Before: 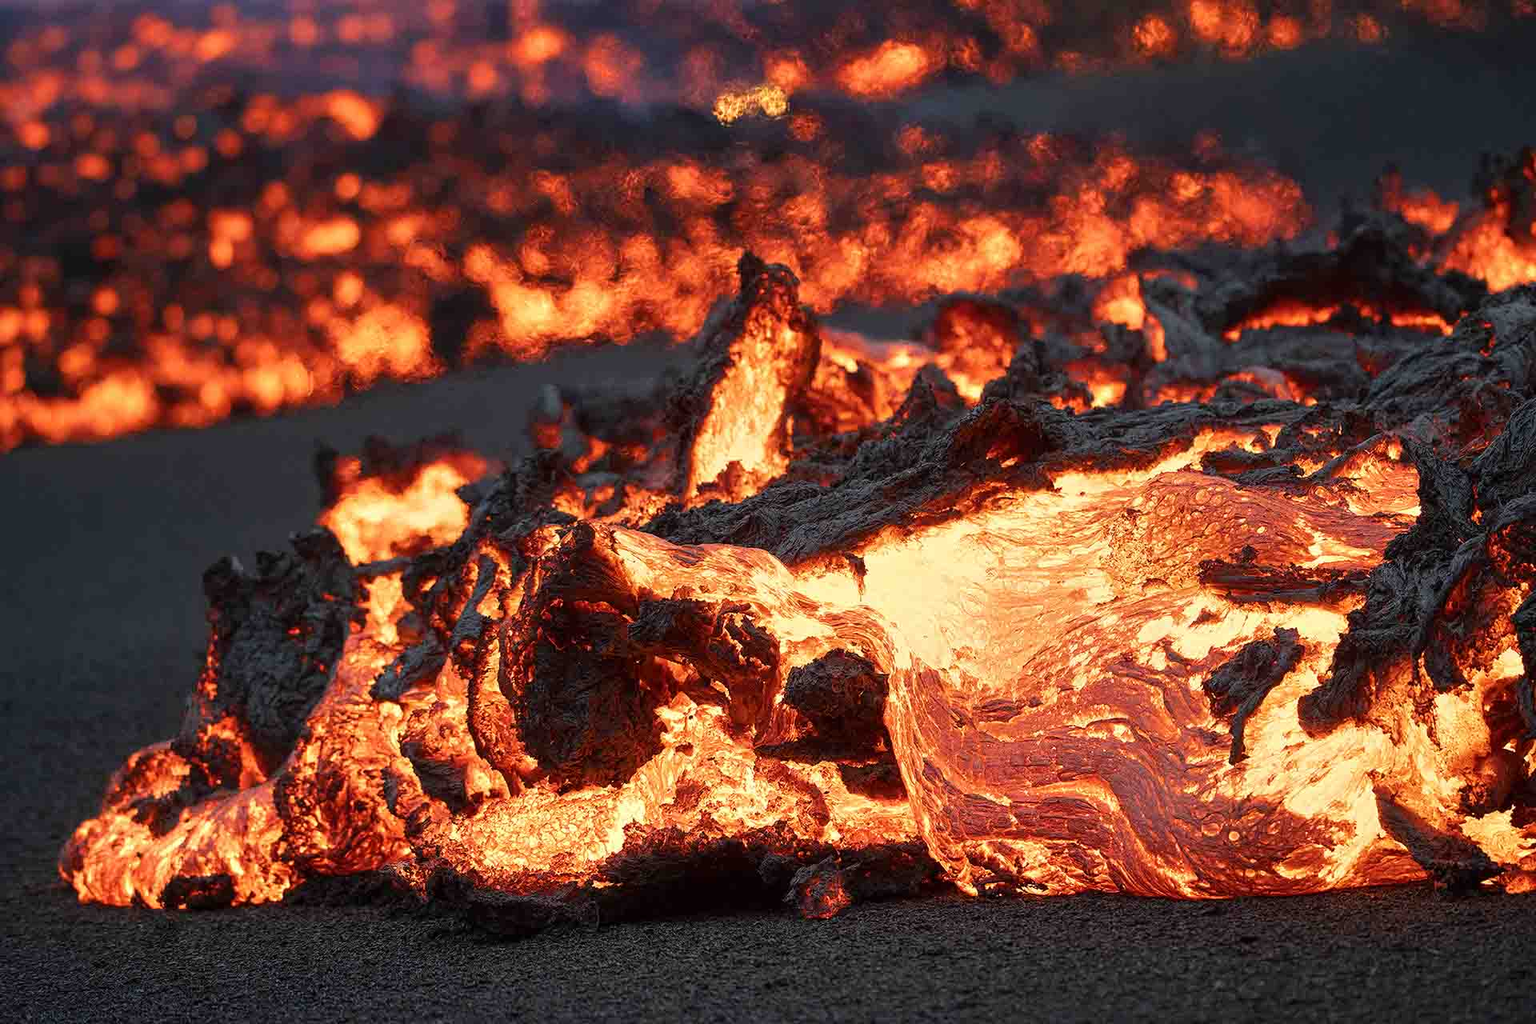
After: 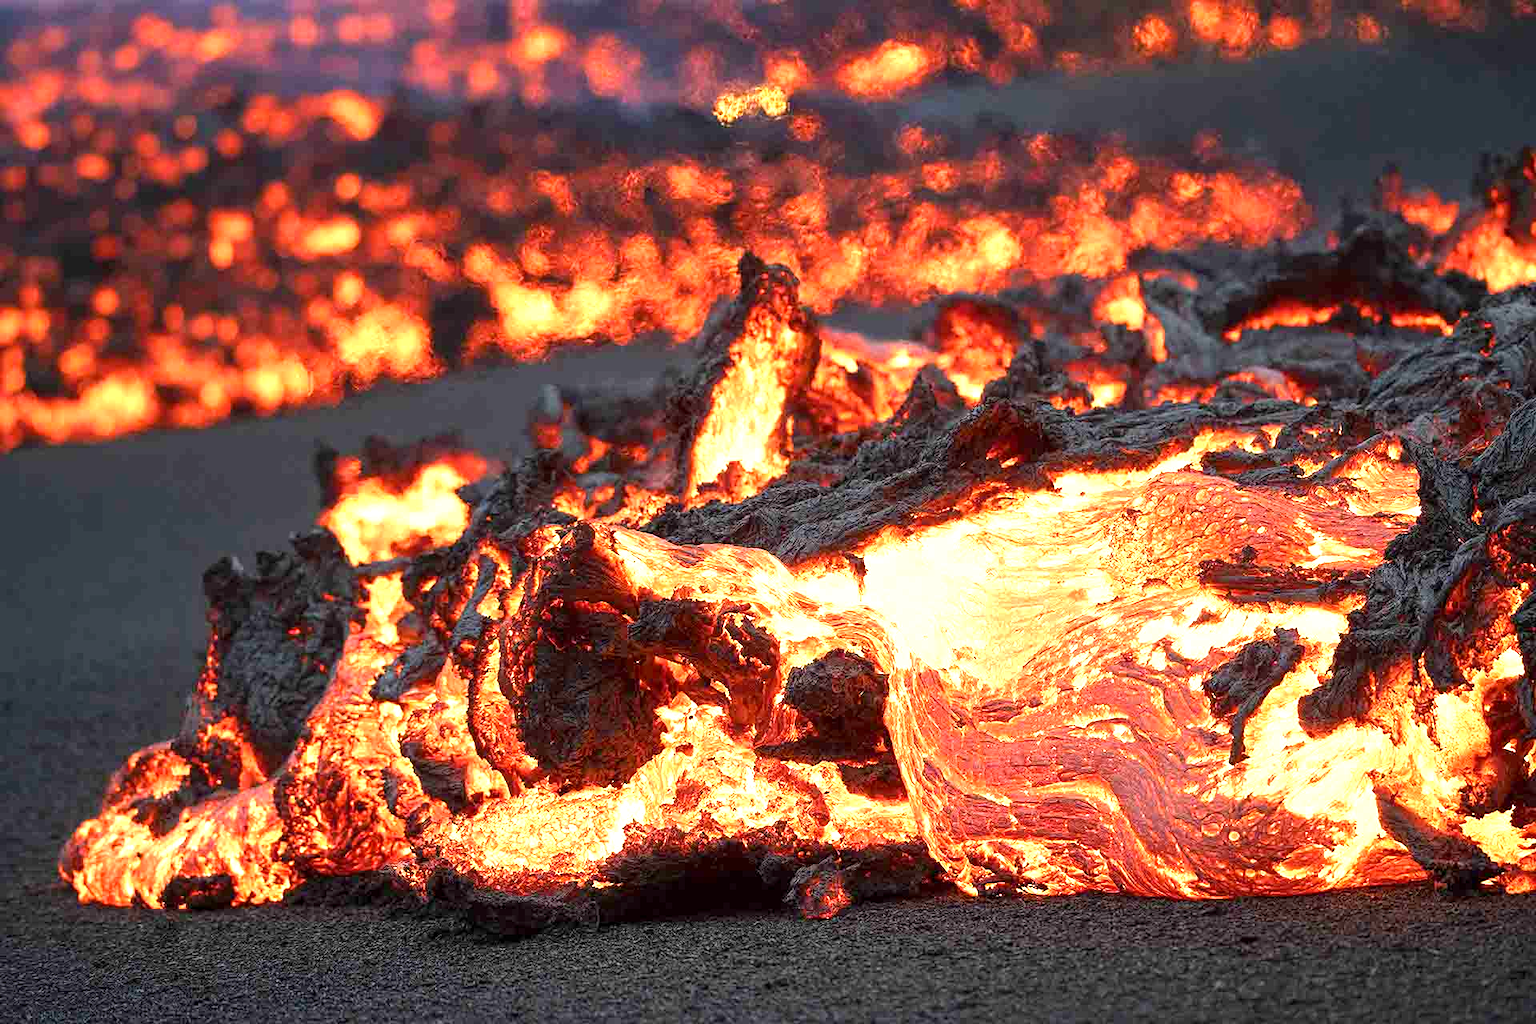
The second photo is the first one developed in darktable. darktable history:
exposure: black level correction 0.001, exposure 1.051 EV, compensate highlight preservation false
